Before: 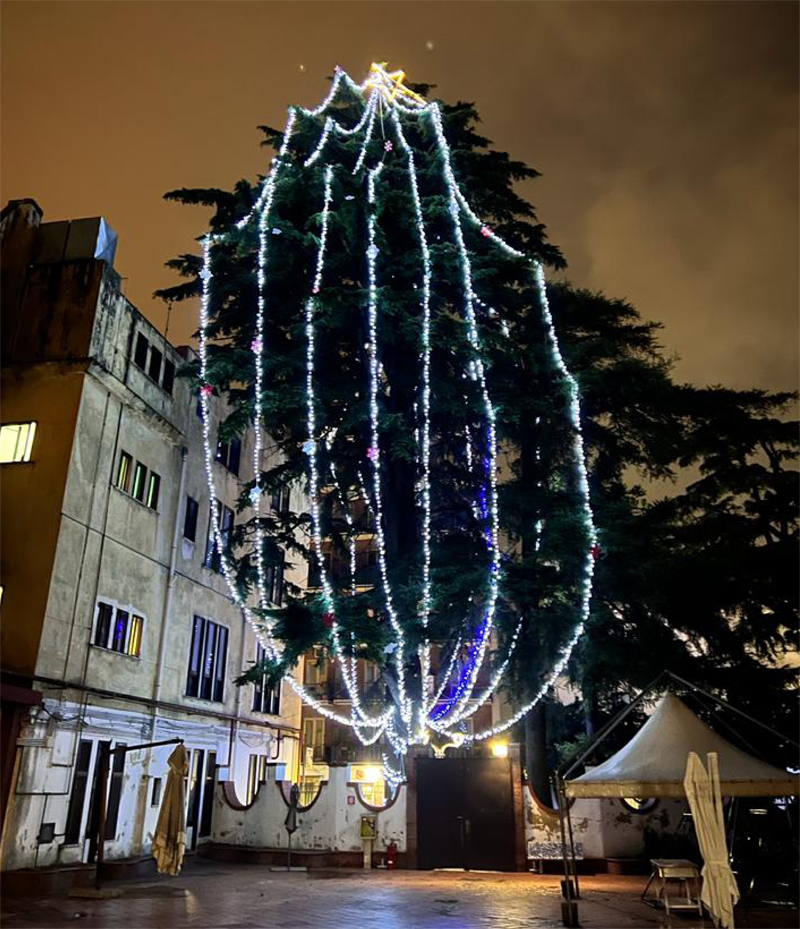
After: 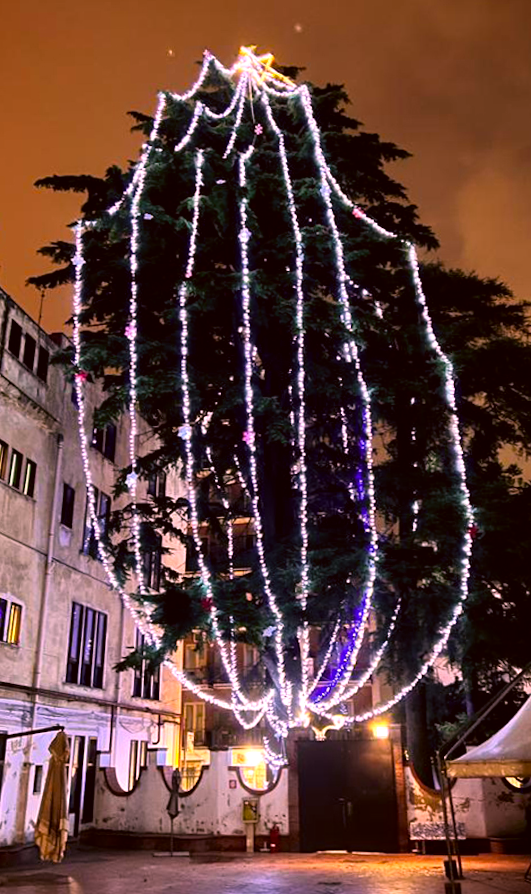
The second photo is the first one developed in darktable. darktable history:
crop and rotate: left 15.546%, right 17.787%
color balance: contrast 6.48%, output saturation 113.3%
rotate and perspective: rotation -1°, crop left 0.011, crop right 0.989, crop top 0.025, crop bottom 0.975
white balance: red 1.188, blue 1.11
color correction: highlights a* 6.27, highlights b* 8.19, shadows a* 5.94, shadows b* 7.23, saturation 0.9
